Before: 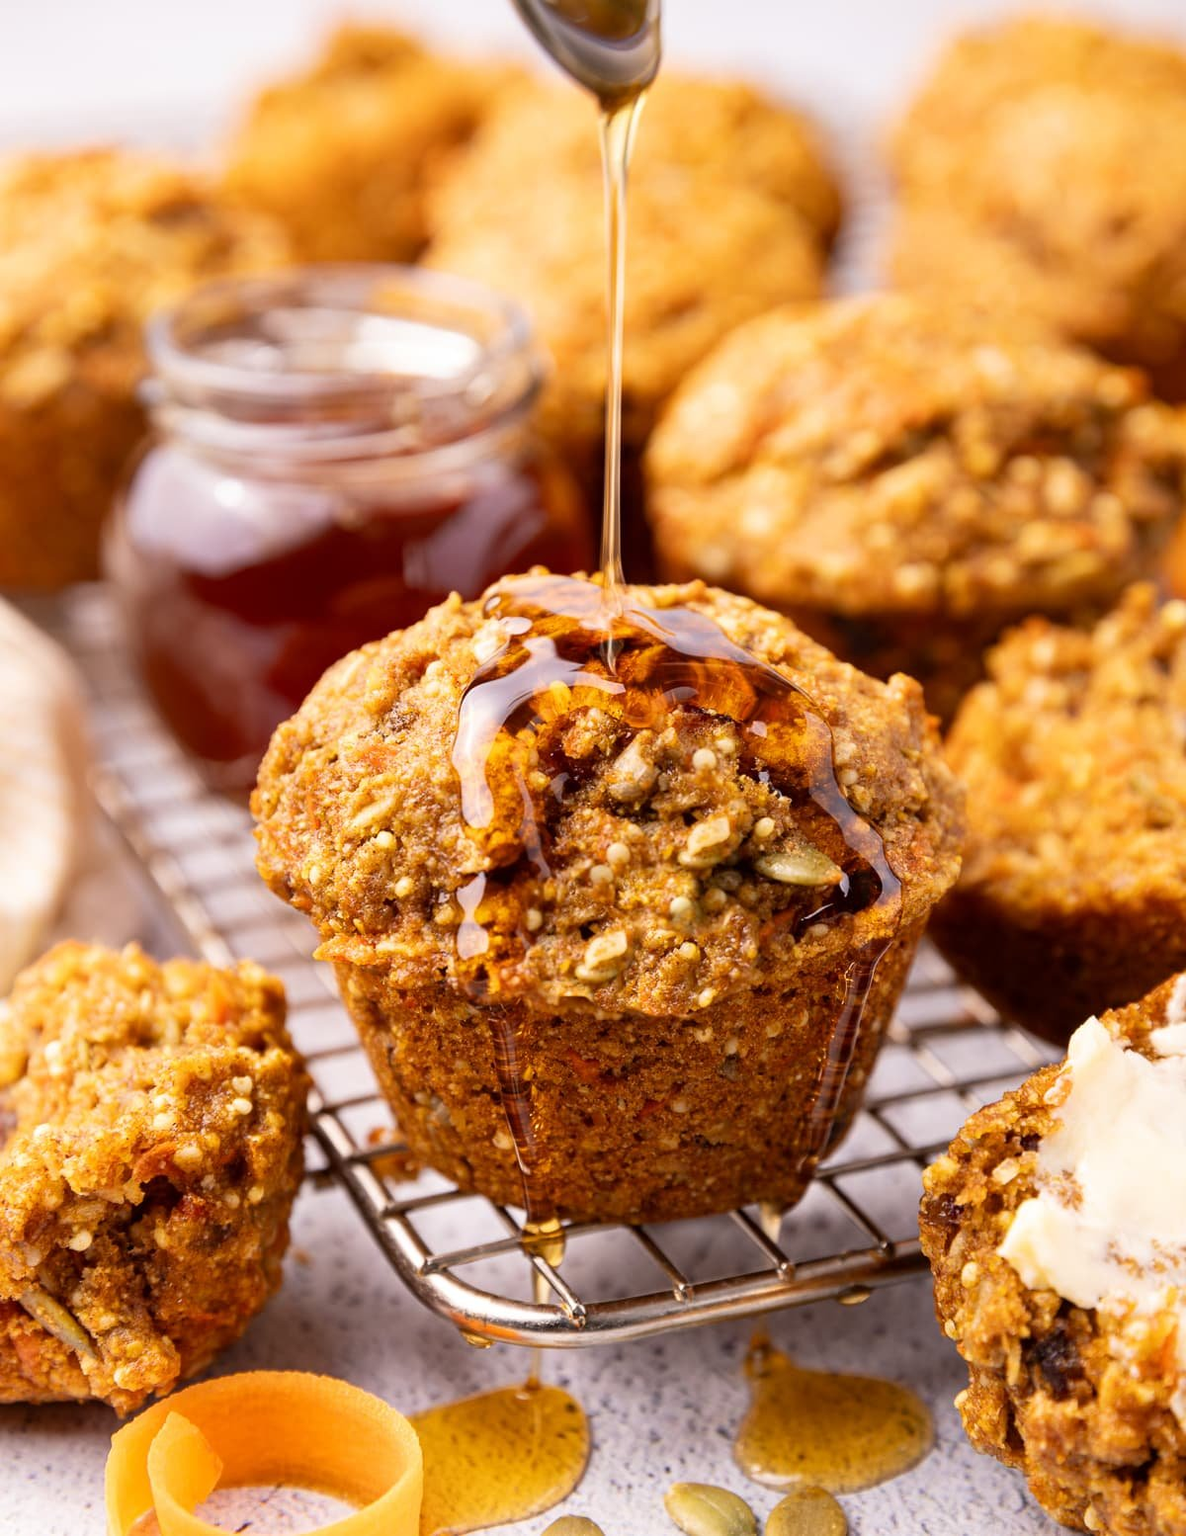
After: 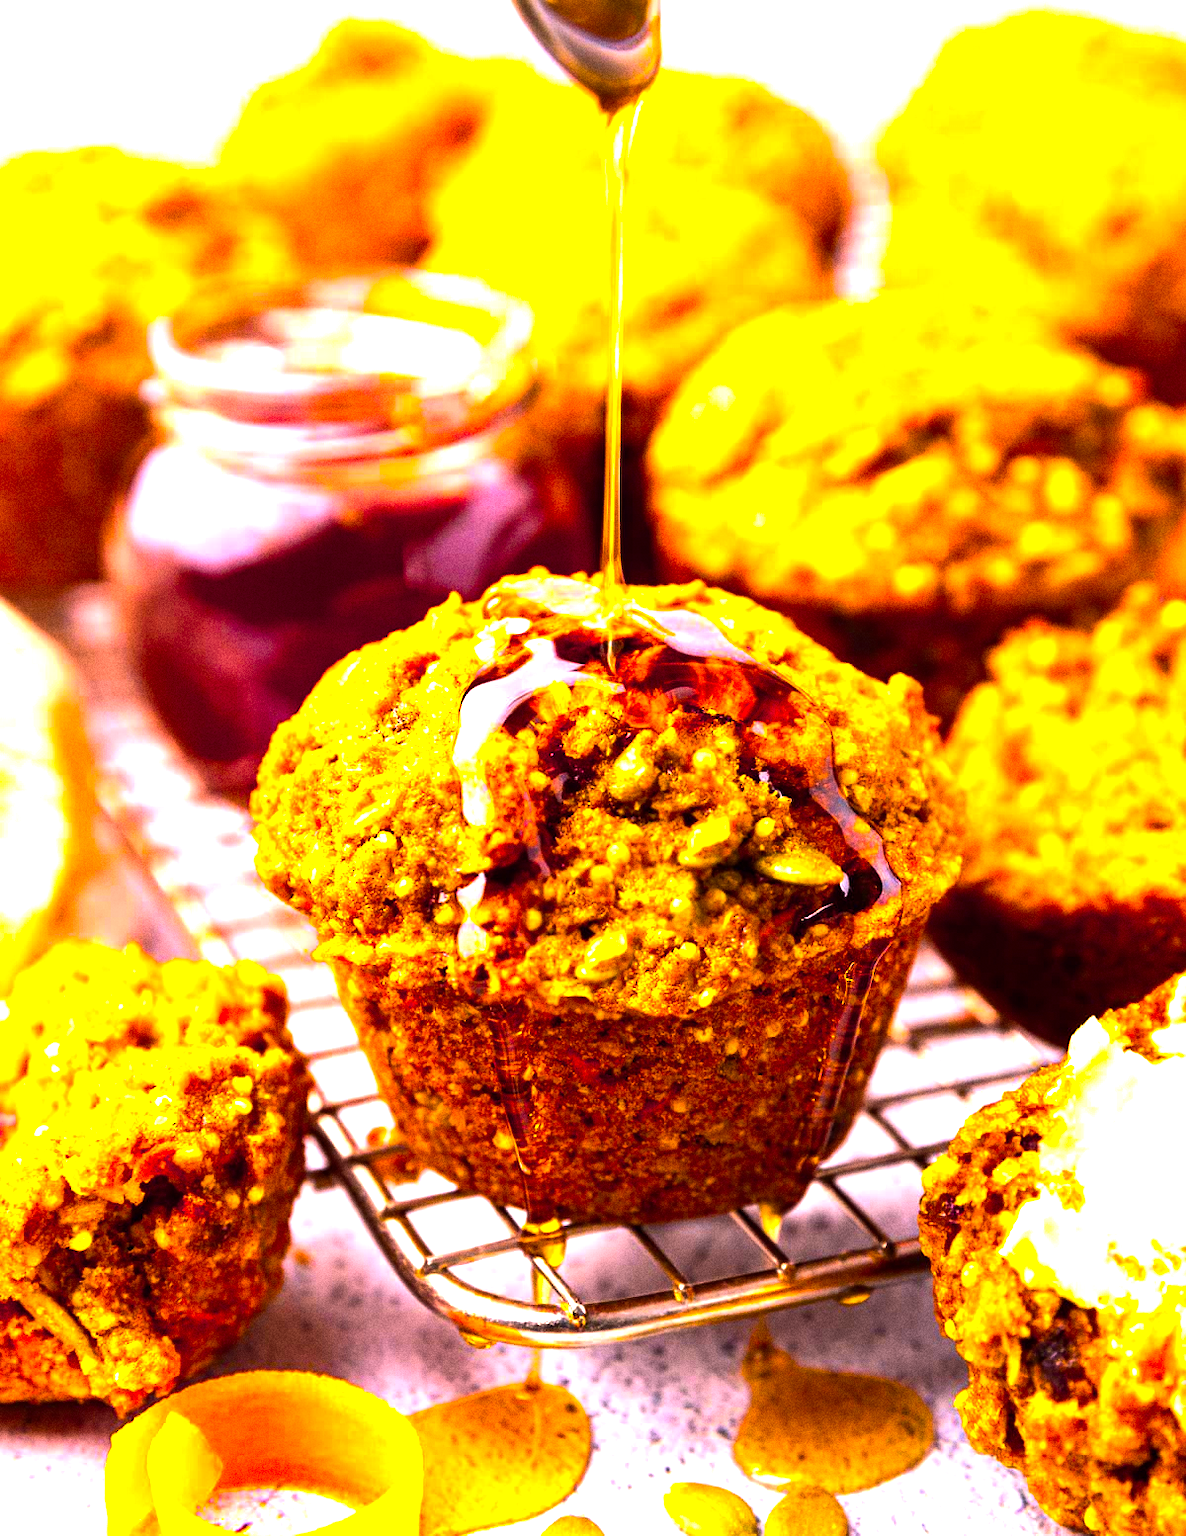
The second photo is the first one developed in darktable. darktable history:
color balance rgb: linear chroma grading › highlights 100%, linear chroma grading › global chroma 23.41%, perceptual saturation grading › global saturation 35.38%, hue shift -10.68°, perceptual brilliance grading › highlights 47.25%, perceptual brilliance grading › mid-tones 22.2%, perceptual brilliance grading › shadows -5.93%
grain: coarseness 8.68 ISO, strength 31.94%
